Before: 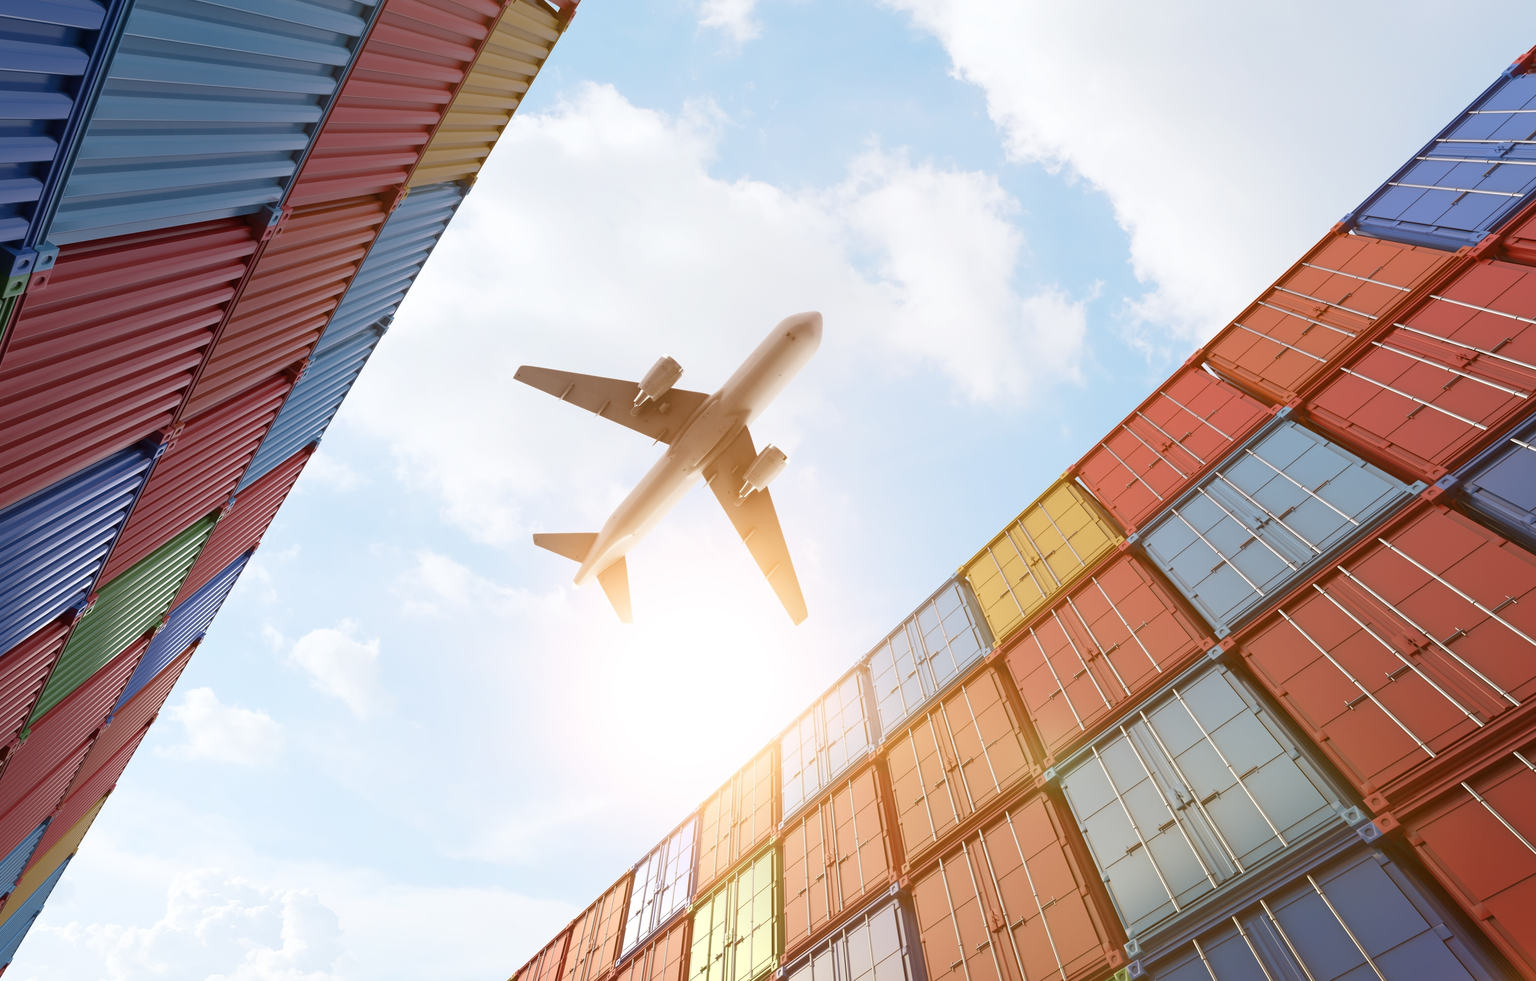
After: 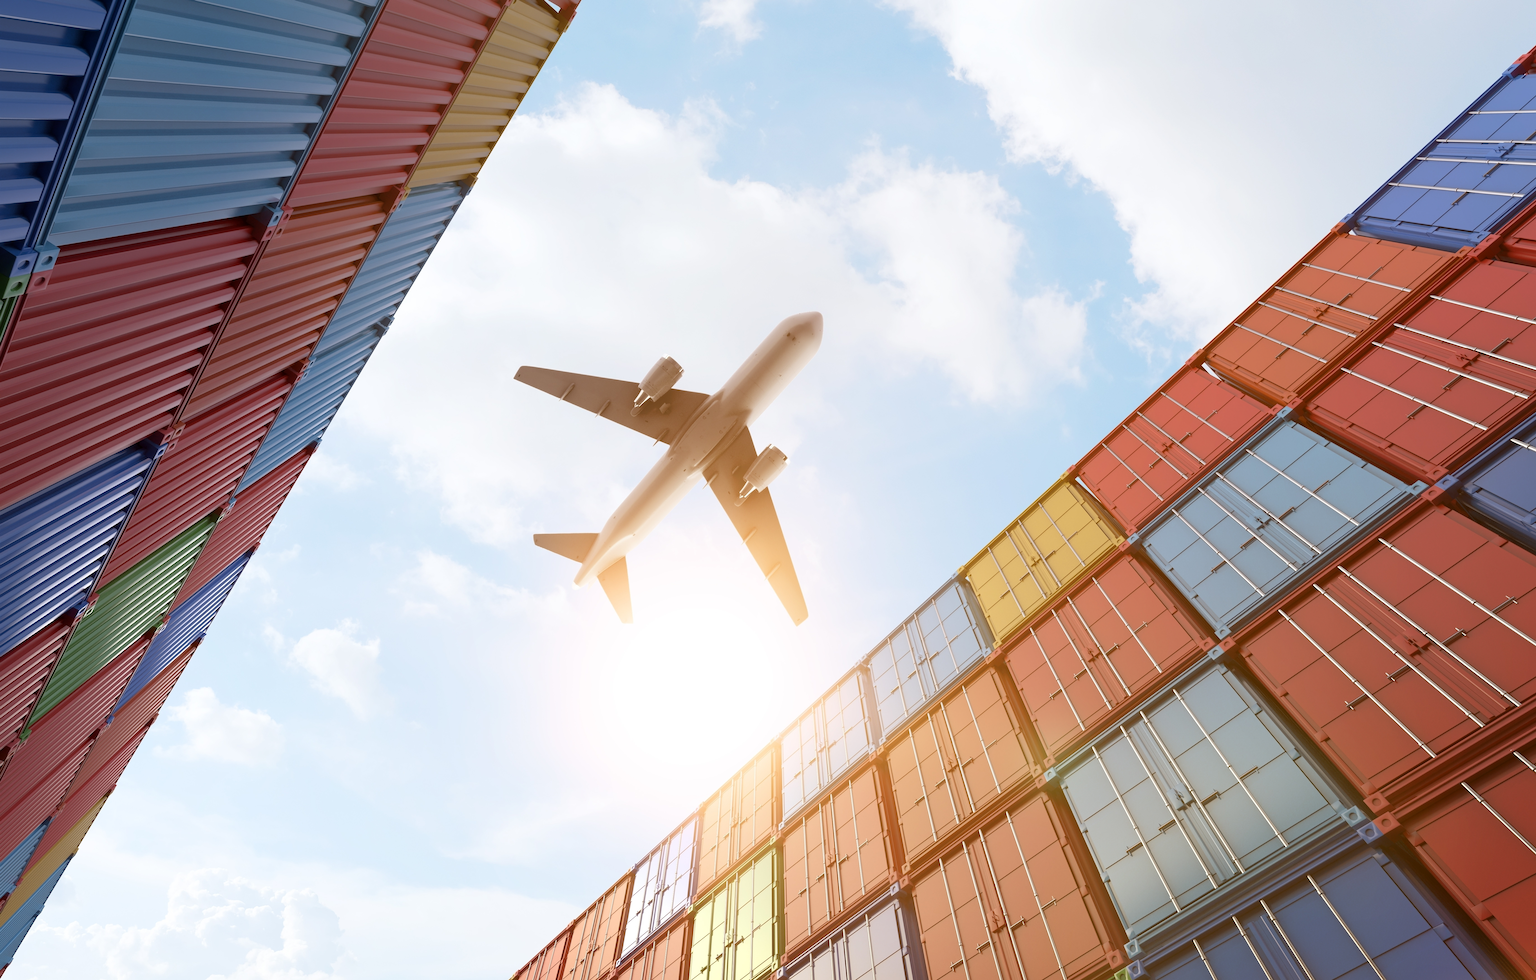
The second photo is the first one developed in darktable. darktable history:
sharpen: radius 1, threshold 1
exposure: black level correction 0.002, compensate highlight preservation false
